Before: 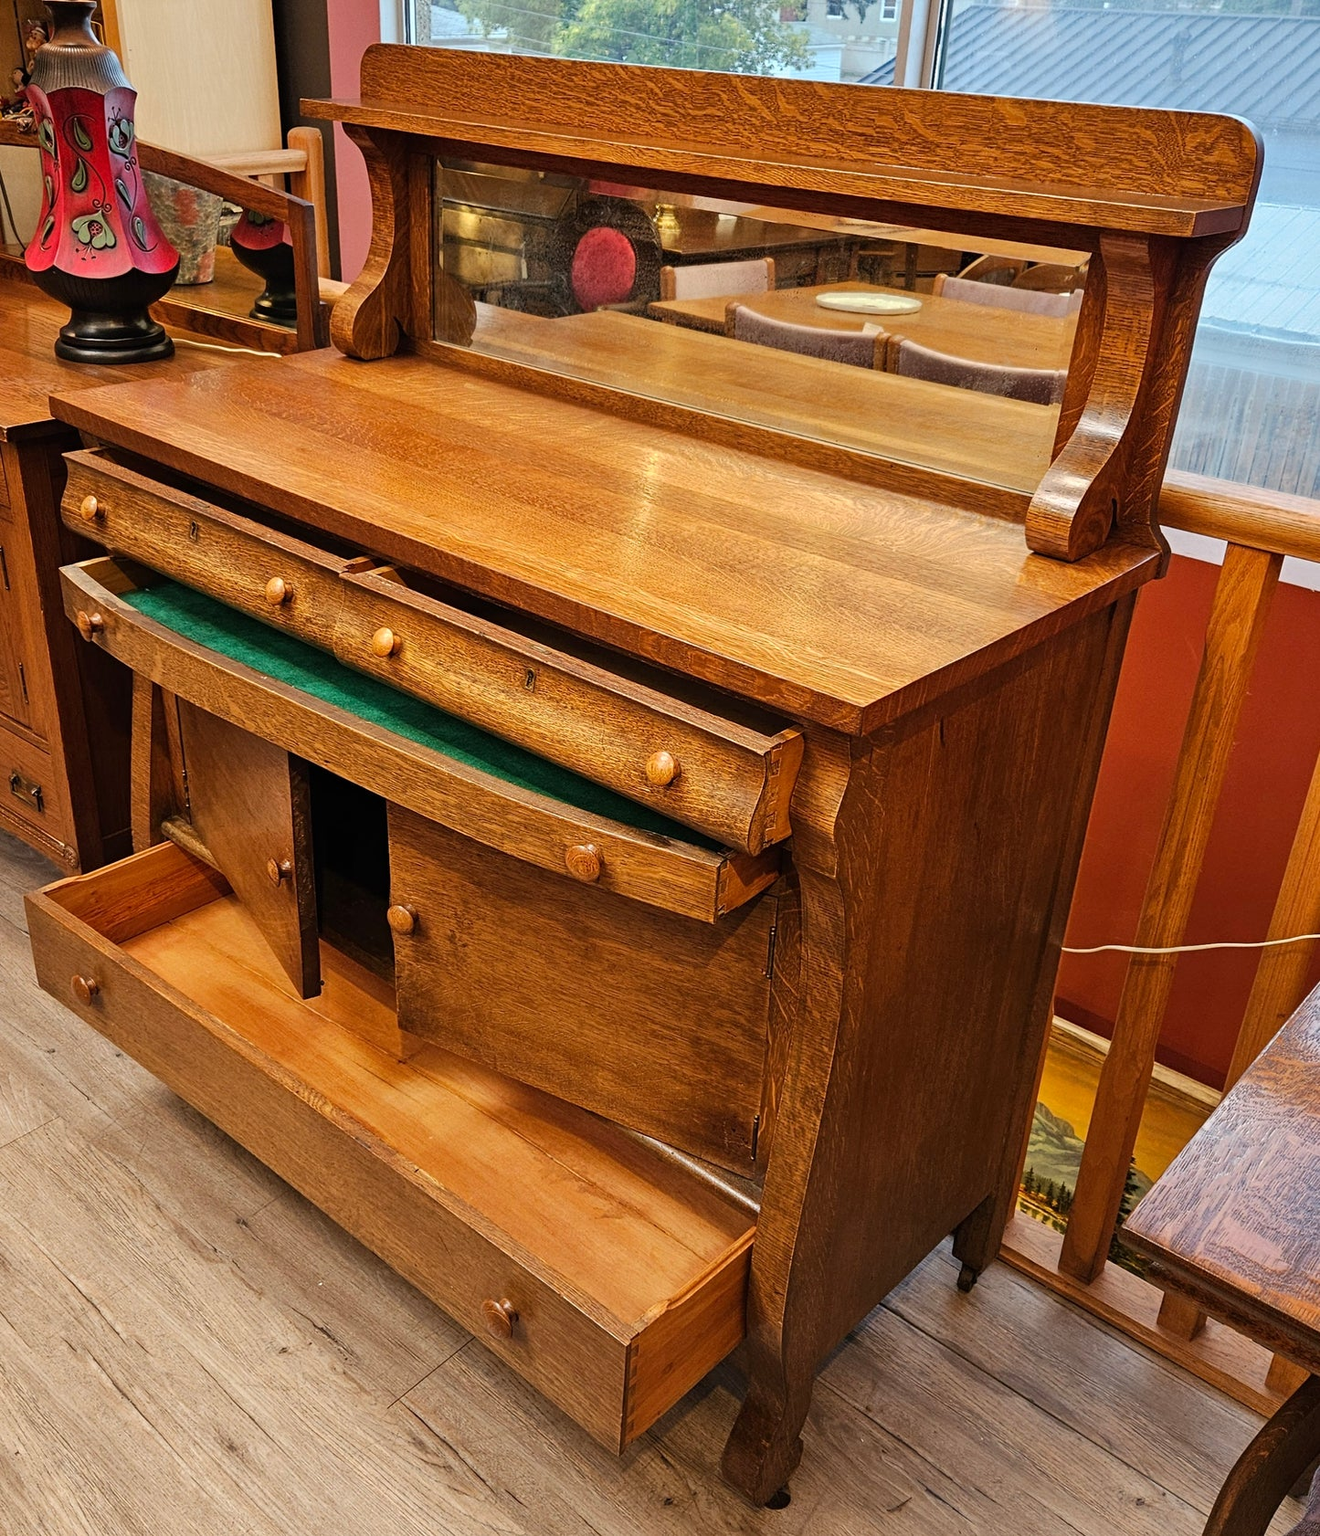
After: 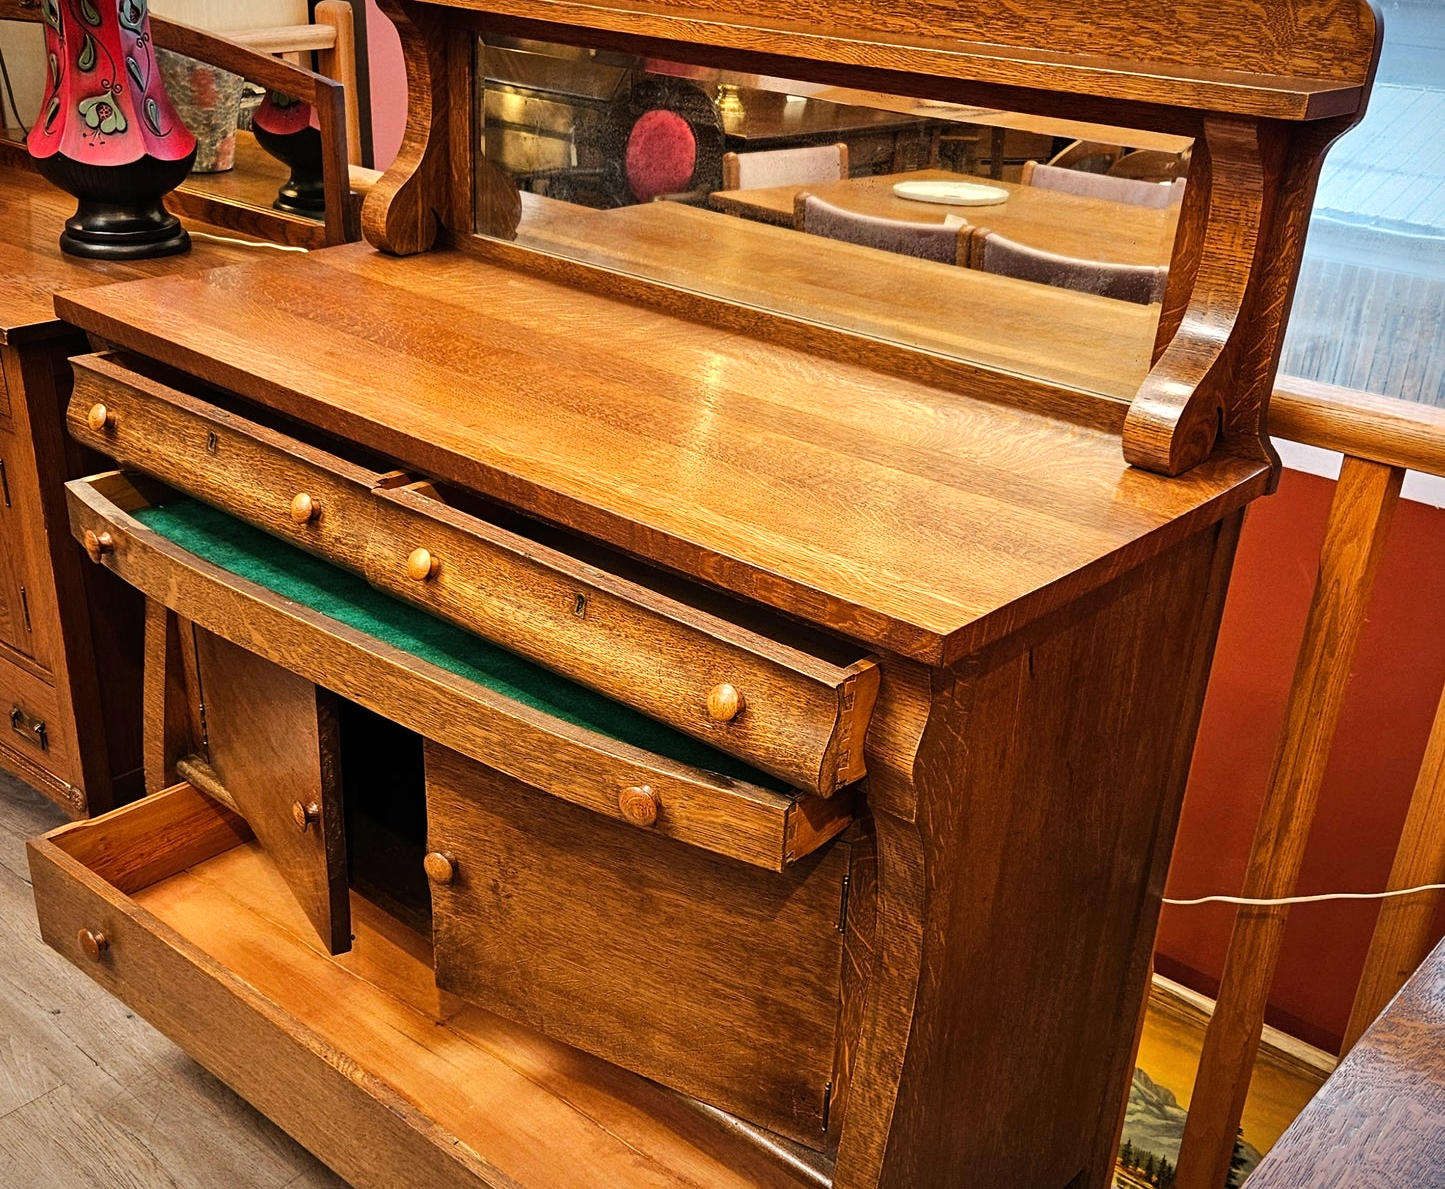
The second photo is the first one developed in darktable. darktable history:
crop and rotate: top 8.293%, bottom 20.996%
vignetting: fall-off start 97.23%, saturation -0.024, center (-0.033, -0.042), width/height ratio 1.179, unbound false
tone equalizer: -8 EV -0.417 EV, -7 EV -0.389 EV, -6 EV -0.333 EV, -5 EV -0.222 EV, -3 EV 0.222 EV, -2 EV 0.333 EV, -1 EV 0.389 EV, +0 EV 0.417 EV, edges refinement/feathering 500, mask exposure compensation -1.57 EV, preserve details no
